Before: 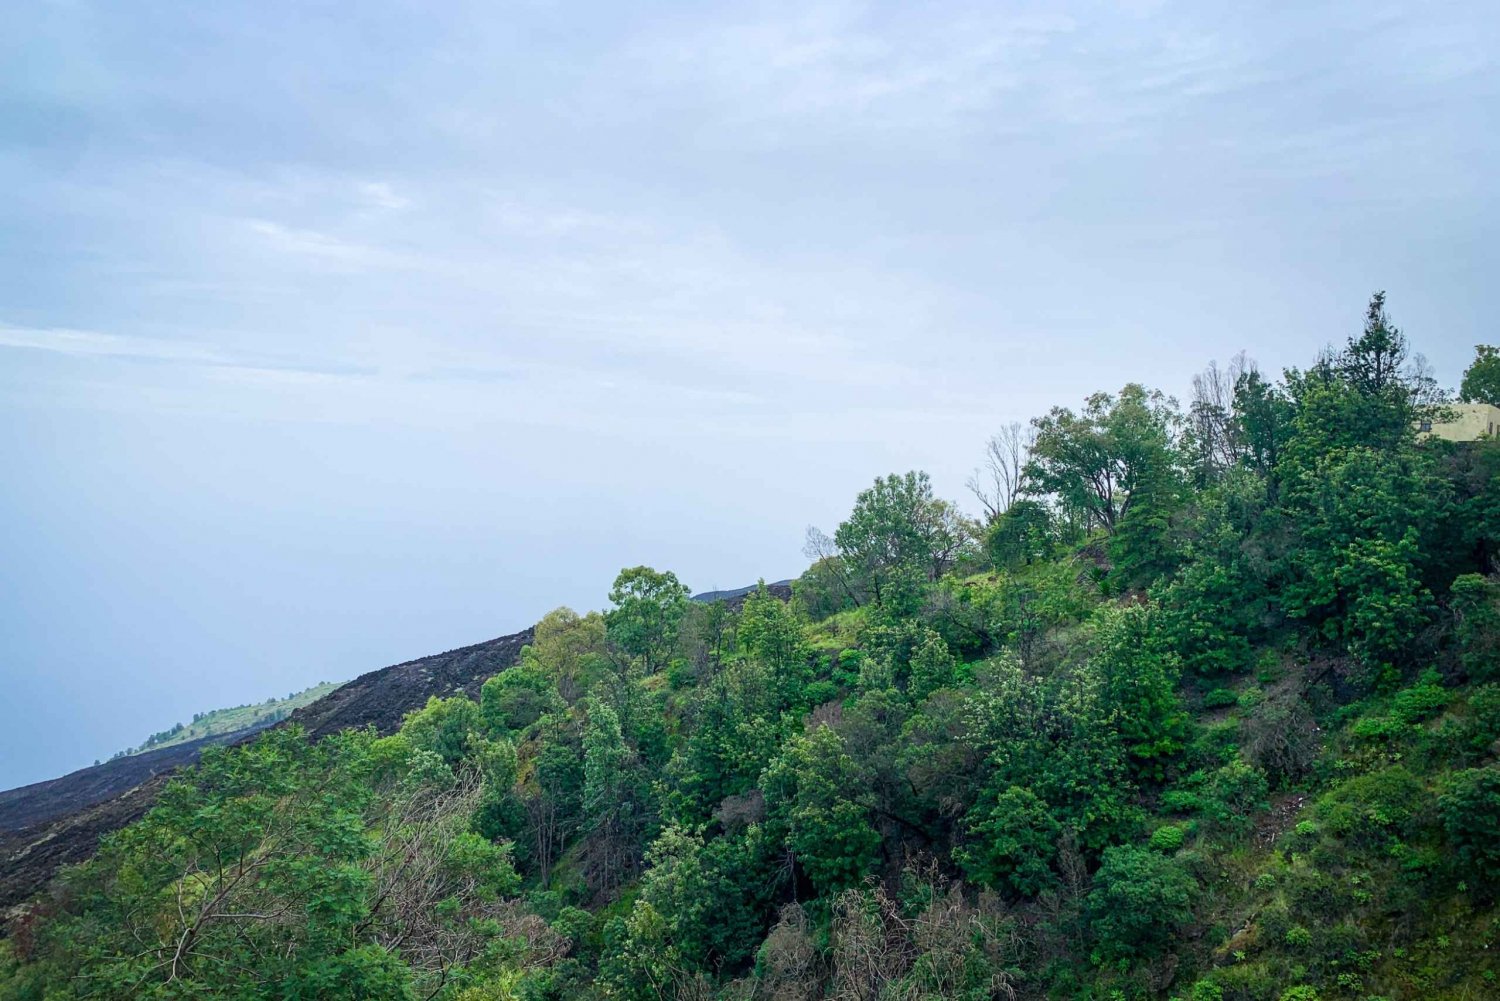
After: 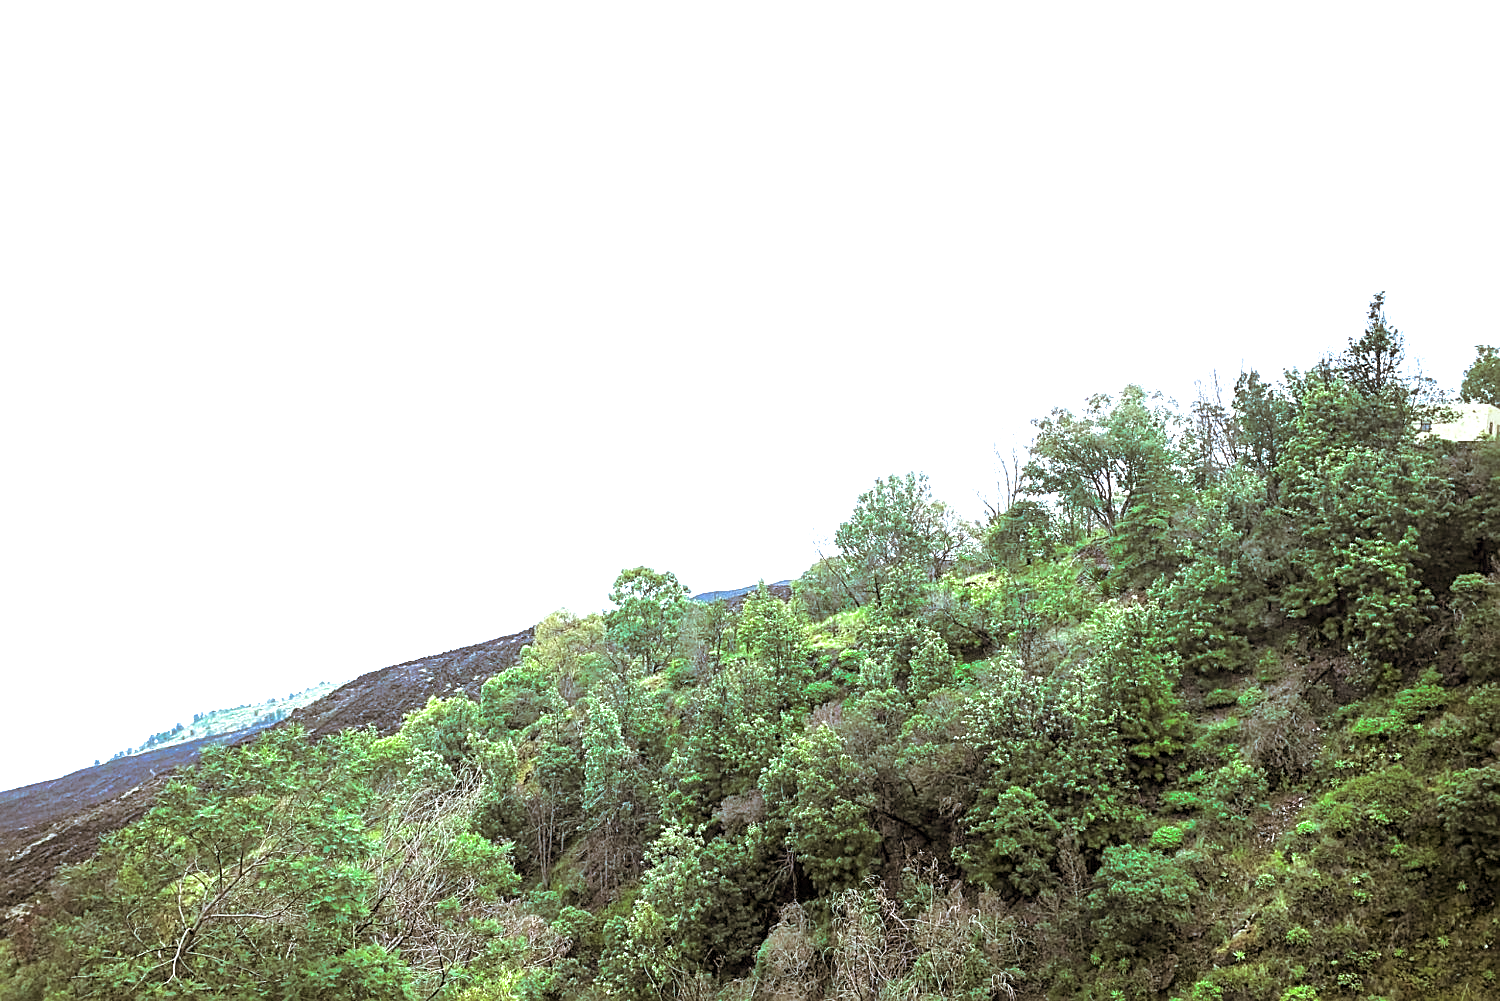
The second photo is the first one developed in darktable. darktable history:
sharpen: on, module defaults
split-toning: shadows › hue 37.98°, highlights › hue 185.58°, balance -55.261
exposure: black level correction 0.001, exposure 1.398 EV, compensate exposure bias true, compensate highlight preservation false
